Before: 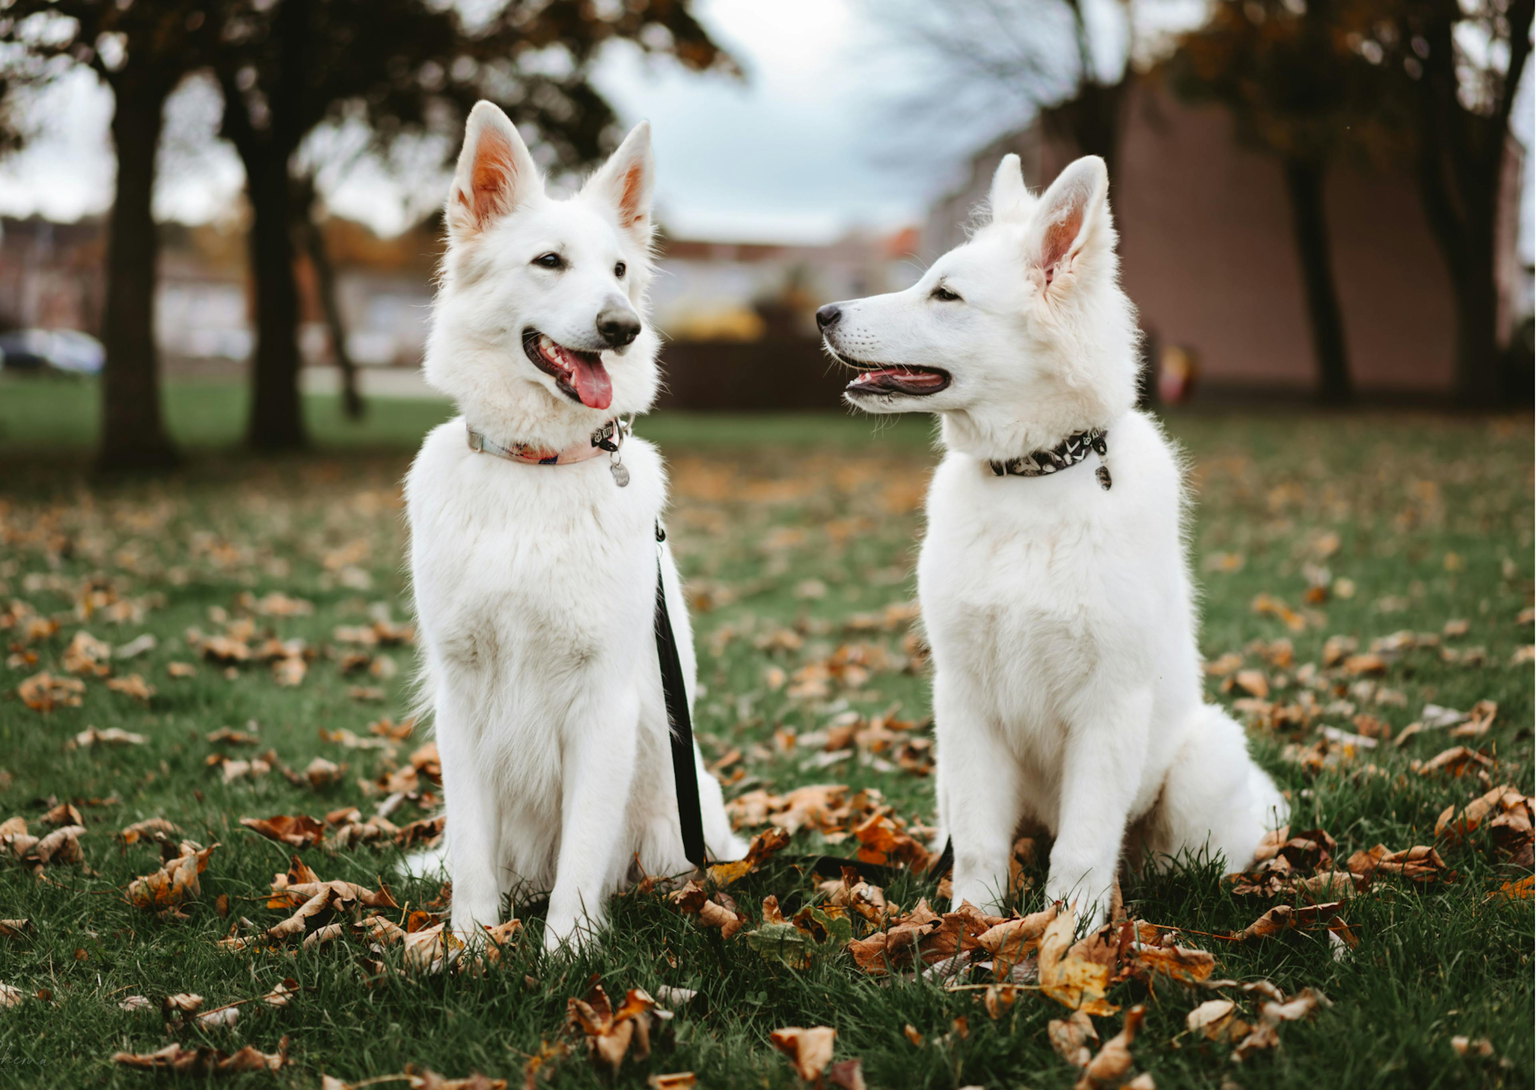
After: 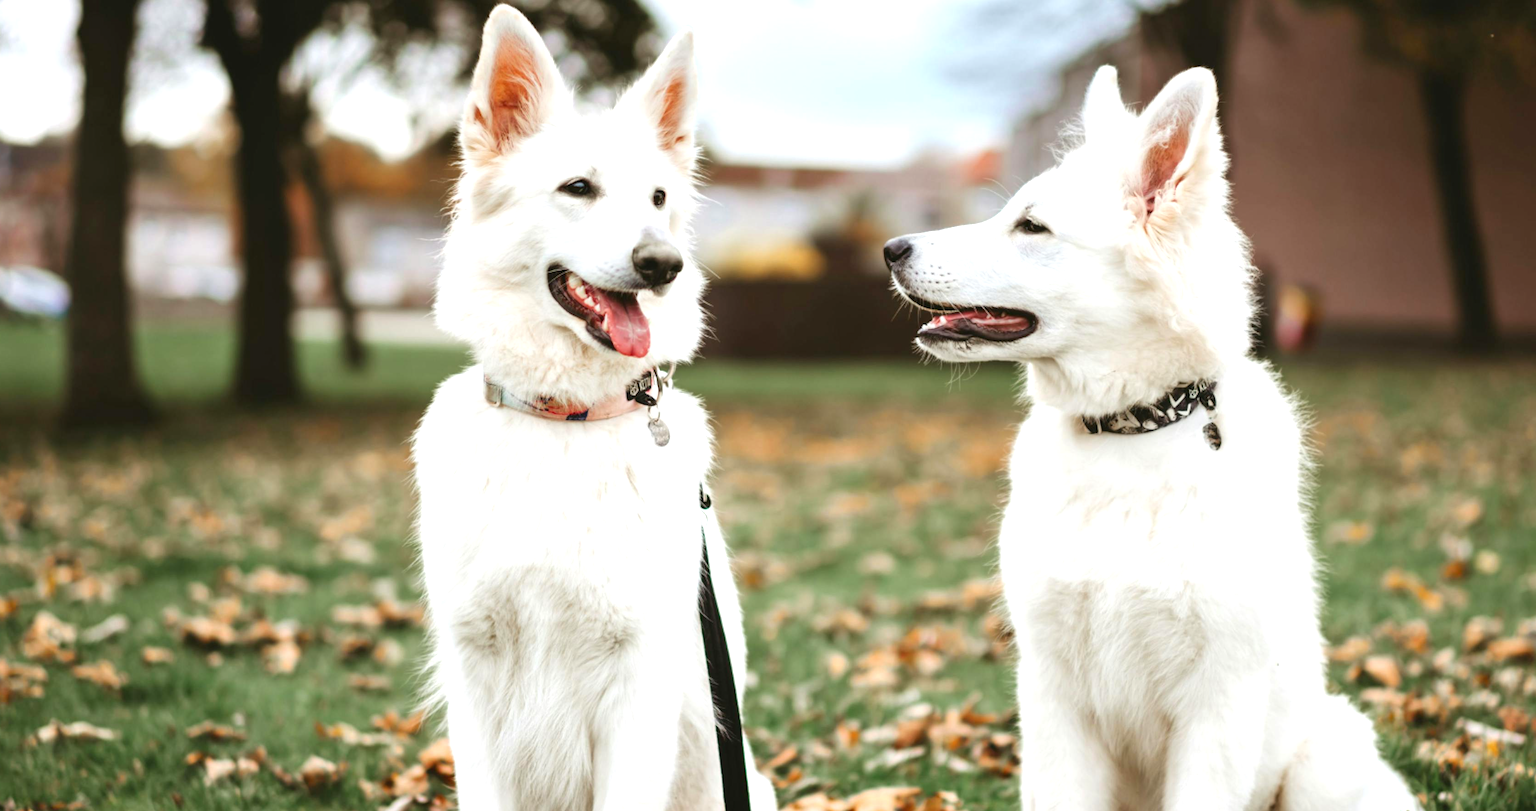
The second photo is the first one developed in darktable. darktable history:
crop: left 2.885%, top 8.918%, right 9.68%, bottom 25.986%
exposure: exposure 0.601 EV, compensate highlight preservation false
